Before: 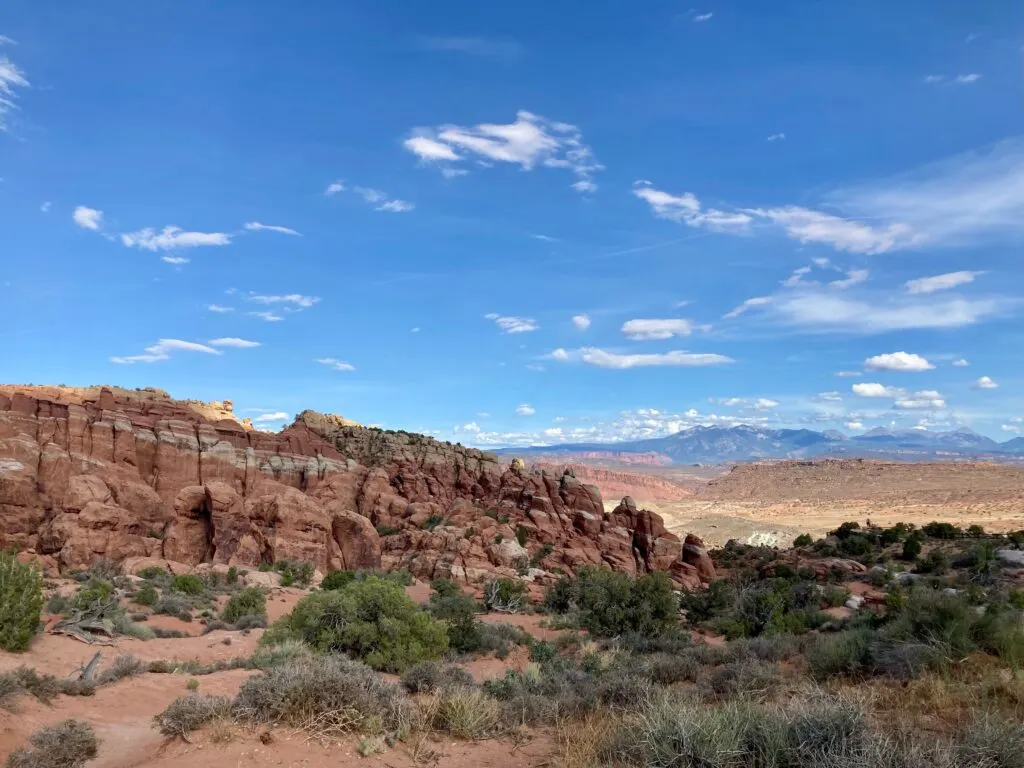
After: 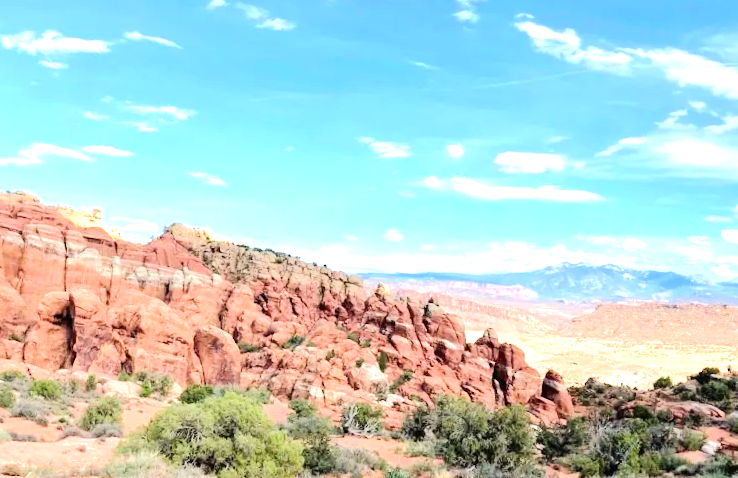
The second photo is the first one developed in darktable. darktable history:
crop and rotate: angle -3.47°, left 9.794%, top 20.78%, right 12.358%, bottom 12.057%
tone equalizer: -7 EV 0.147 EV, -6 EV 0.602 EV, -5 EV 1.11 EV, -4 EV 1.29 EV, -3 EV 1.18 EV, -2 EV 0.6 EV, -1 EV 0.157 EV, edges refinement/feathering 500, mask exposure compensation -1.57 EV, preserve details no
exposure: black level correction 0, exposure 1.2 EV, compensate highlight preservation false
